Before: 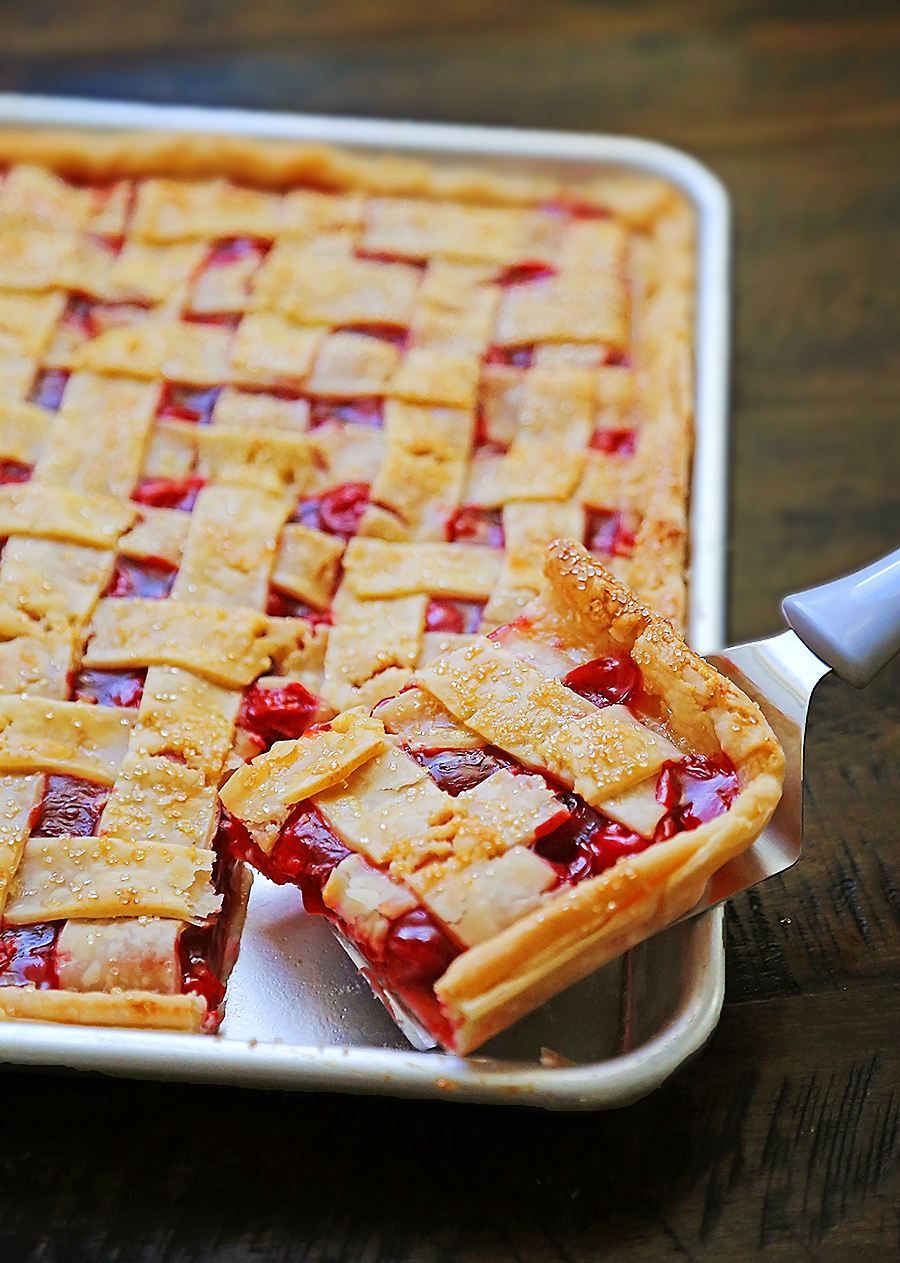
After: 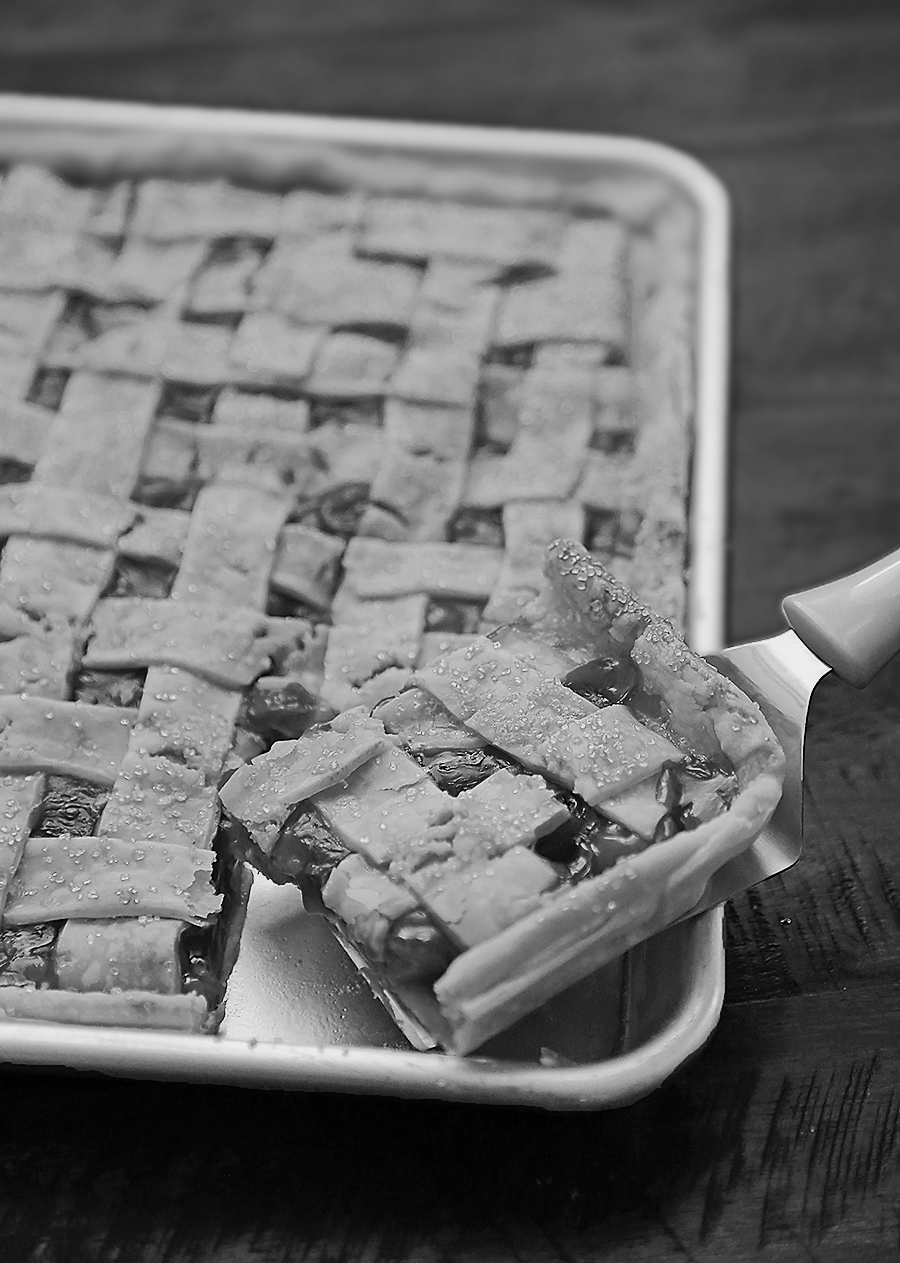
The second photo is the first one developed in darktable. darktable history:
monochrome: a 14.95, b -89.96
shadows and highlights: shadows 43.71, white point adjustment -1.46, soften with gaussian
